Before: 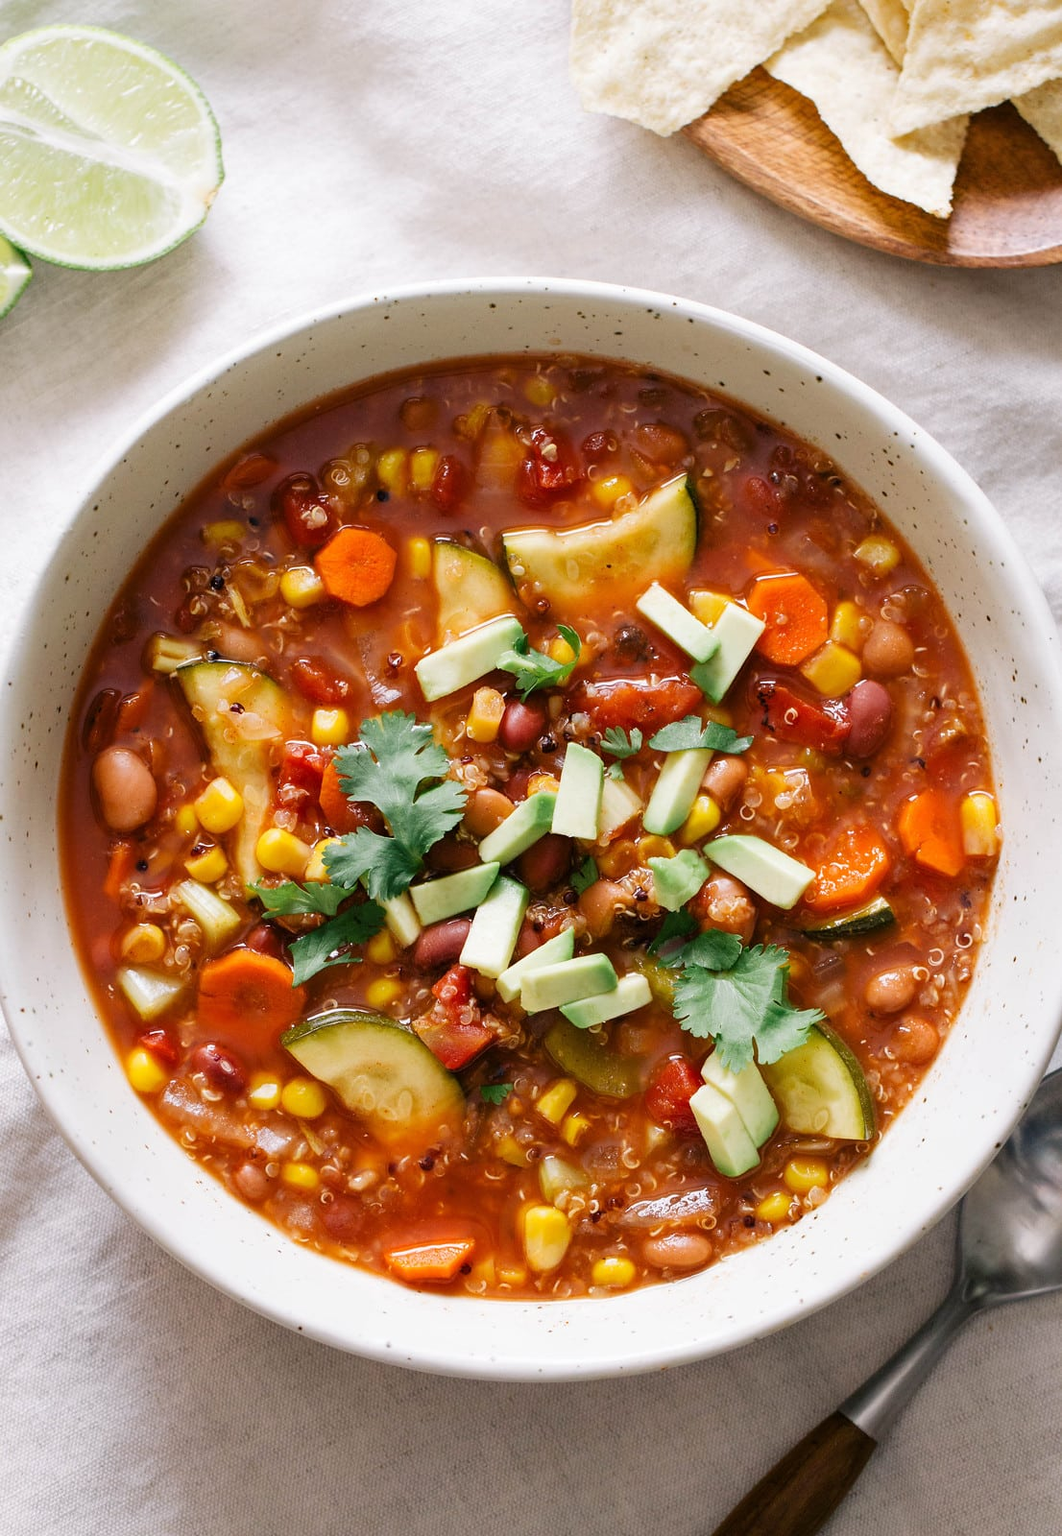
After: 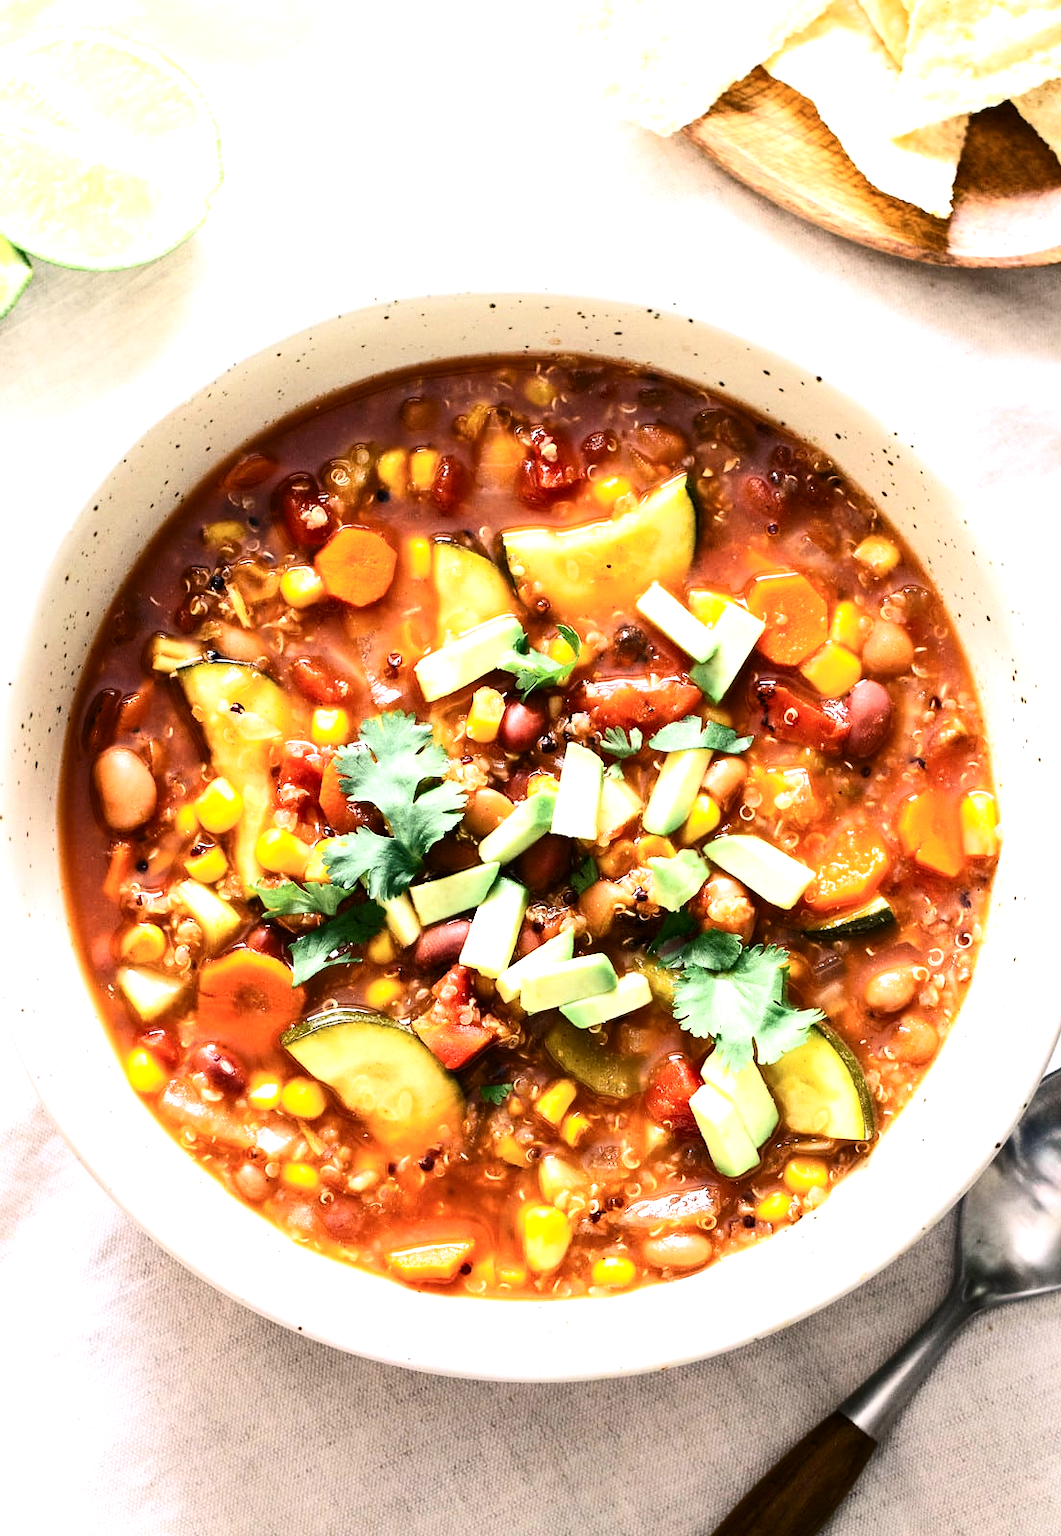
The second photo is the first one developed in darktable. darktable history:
exposure: black level correction 0.001, exposure 0.498 EV, compensate highlight preservation false
tone equalizer: -8 EV -0.75 EV, -7 EV -0.737 EV, -6 EV -0.562 EV, -5 EV -0.361 EV, -3 EV 0.385 EV, -2 EV 0.6 EV, -1 EV 0.698 EV, +0 EV 0.769 EV, edges refinement/feathering 500, mask exposure compensation -1.57 EV, preserve details no
contrast brightness saturation: contrast 0.242, brightness 0.087
